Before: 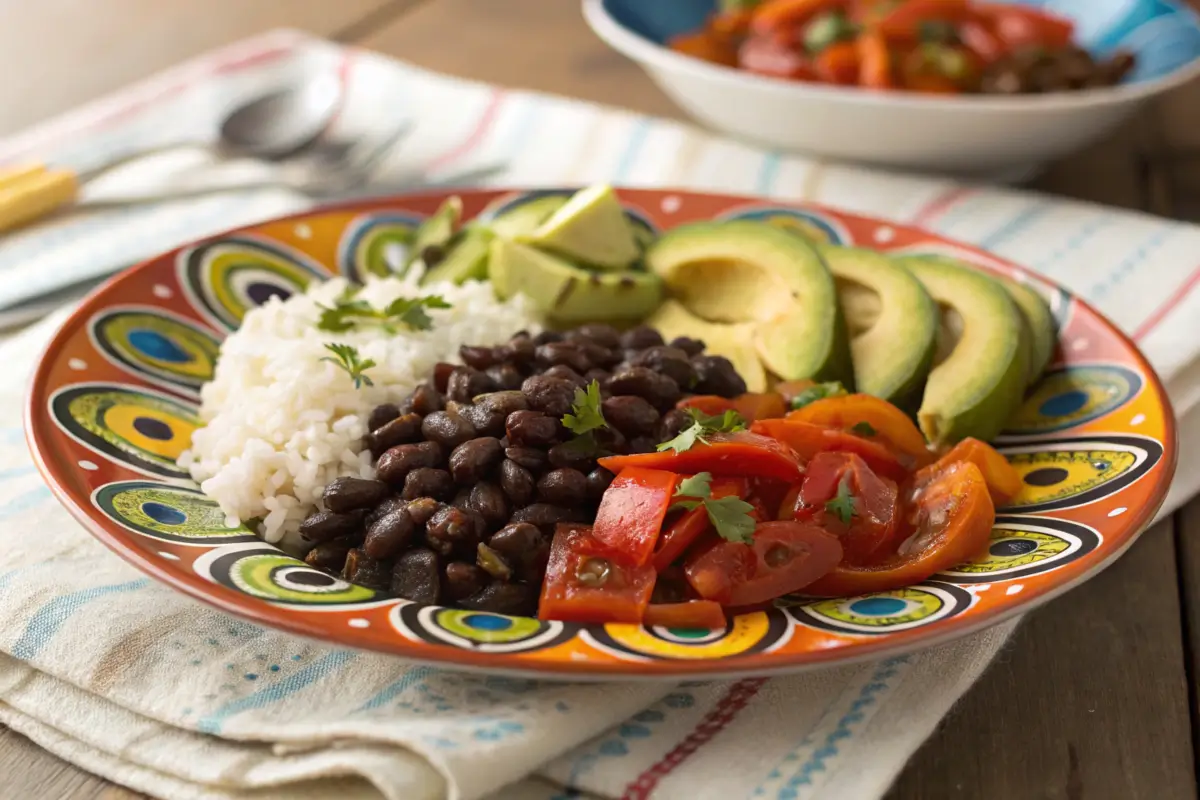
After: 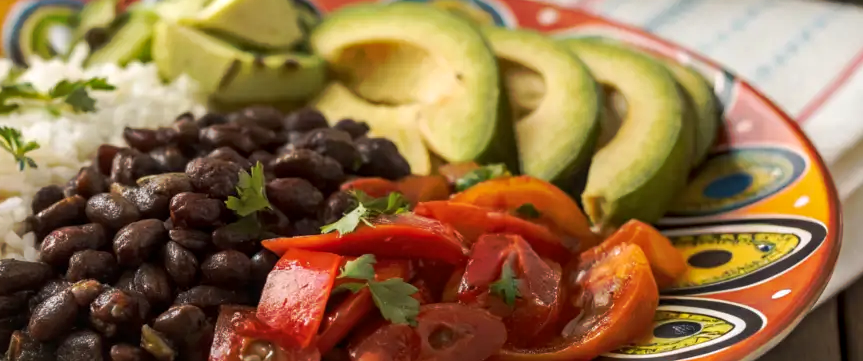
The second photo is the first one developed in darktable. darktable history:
crop and rotate: left 28.078%, top 27.288%, bottom 27.544%
local contrast: on, module defaults
tone curve: curves: ch0 [(0, 0) (0.003, 0.003) (0.011, 0.011) (0.025, 0.024) (0.044, 0.042) (0.069, 0.066) (0.1, 0.095) (0.136, 0.129) (0.177, 0.169) (0.224, 0.214) (0.277, 0.264) (0.335, 0.319) (0.399, 0.38) (0.468, 0.446) (0.543, 0.558) (0.623, 0.636) (0.709, 0.719) (0.801, 0.807) (0.898, 0.901) (1, 1)], preserve colors none
